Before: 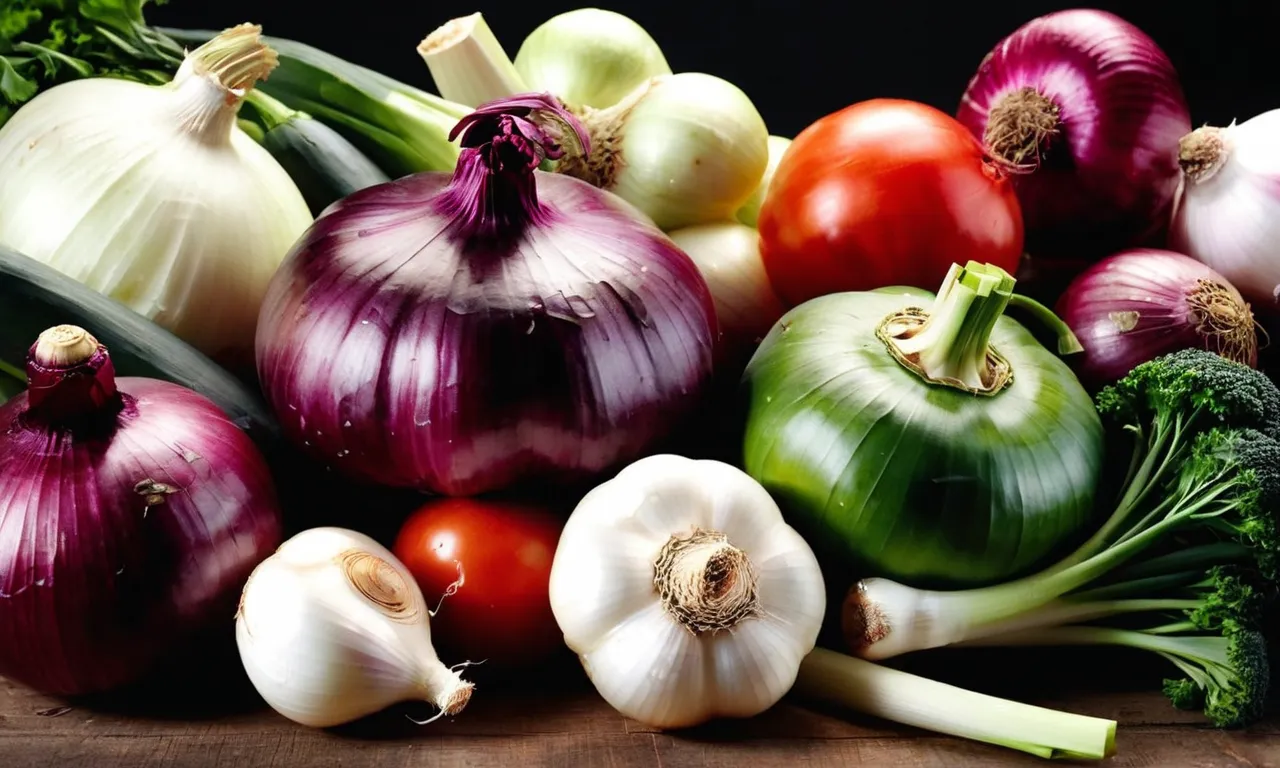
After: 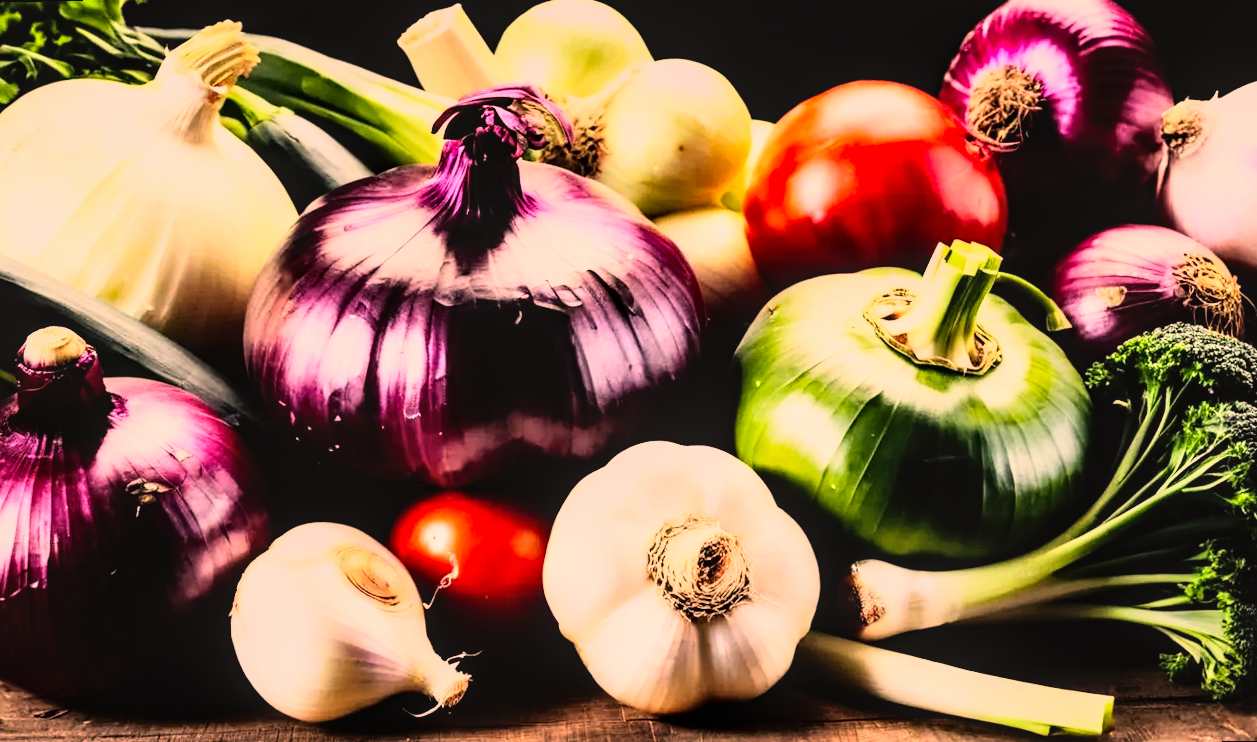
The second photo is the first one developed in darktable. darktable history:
local contrast: on, module defaults
rgb curve: curves: ch0 [(0, 0) (0.21, 0.15) (0.24, 0.21) (0.5, 0.75) (0.75, 0.96) (0.89, 0.99) (1, 1)]; ch1 [(0, 0.02) (0.21, 0.13) (0.25, 0.2) (0.5, 0.67) (0.75, 0.9) (0.89, 0.97) (1, 1)]; ch2 [(0, 0.02) (0.21, 0.13) (0.25, 0.2) (0.5, 0.67) (0.75, 0.9) (0.89, 0.97) (1, 1)], compensate middle gray true
color correction: highlights a* 17.88, highlights b* 18.79
rotate and perspective: rotation -1.42°, crop left 0.016, crop right 0.984, crop top 0.035, crop bottom 0.965
